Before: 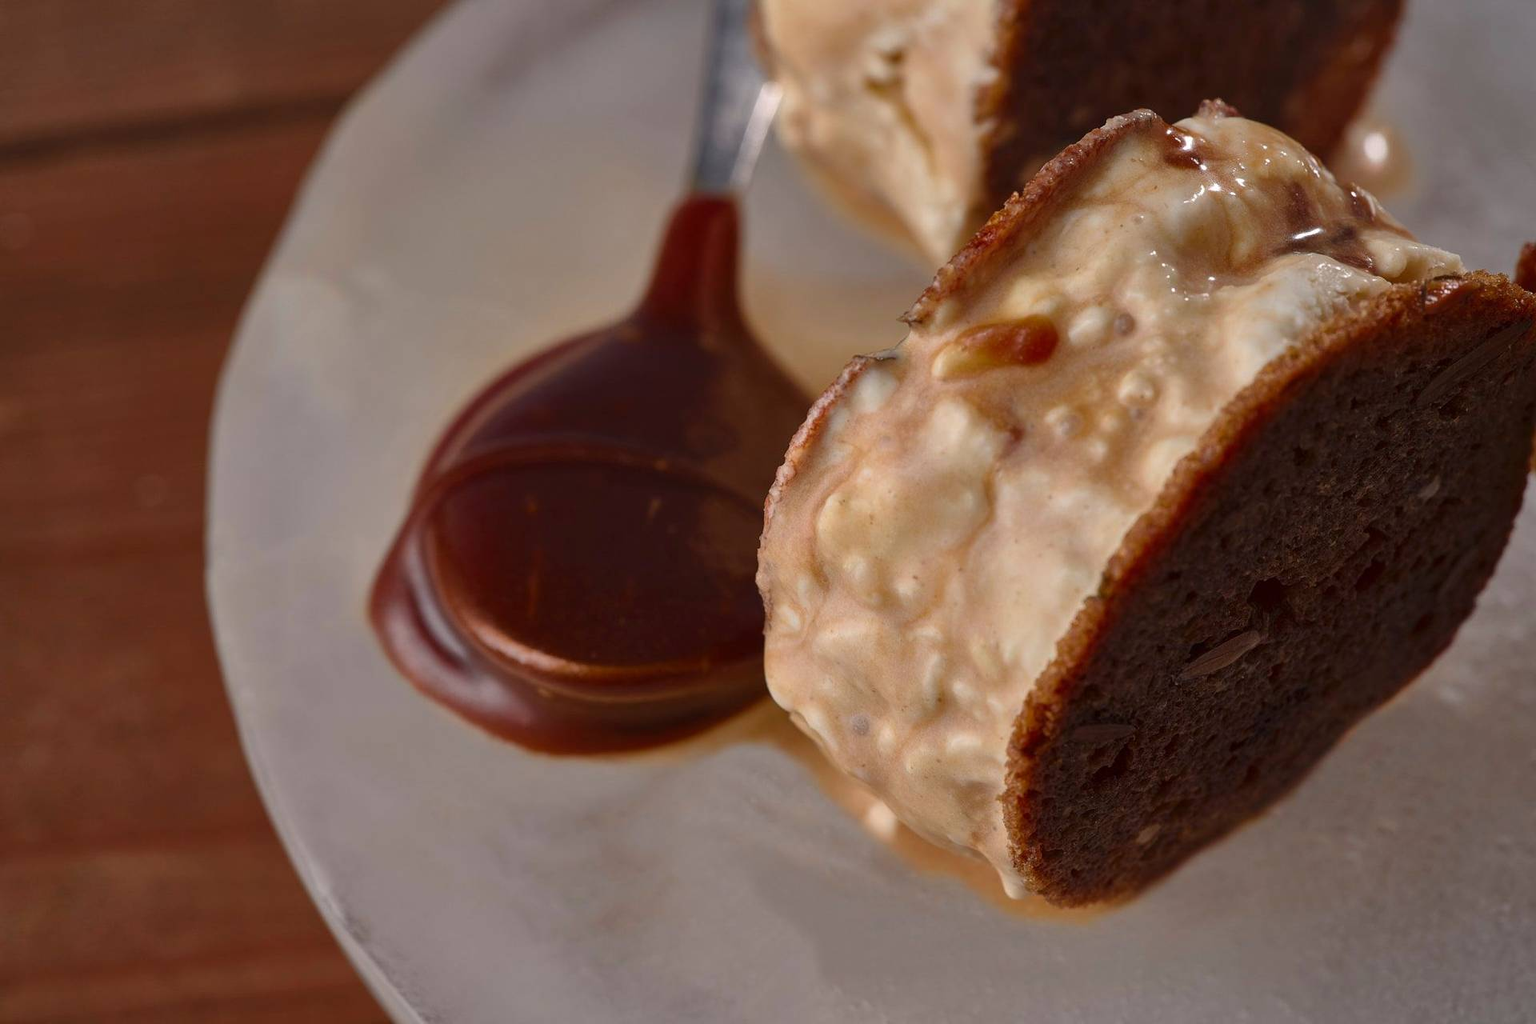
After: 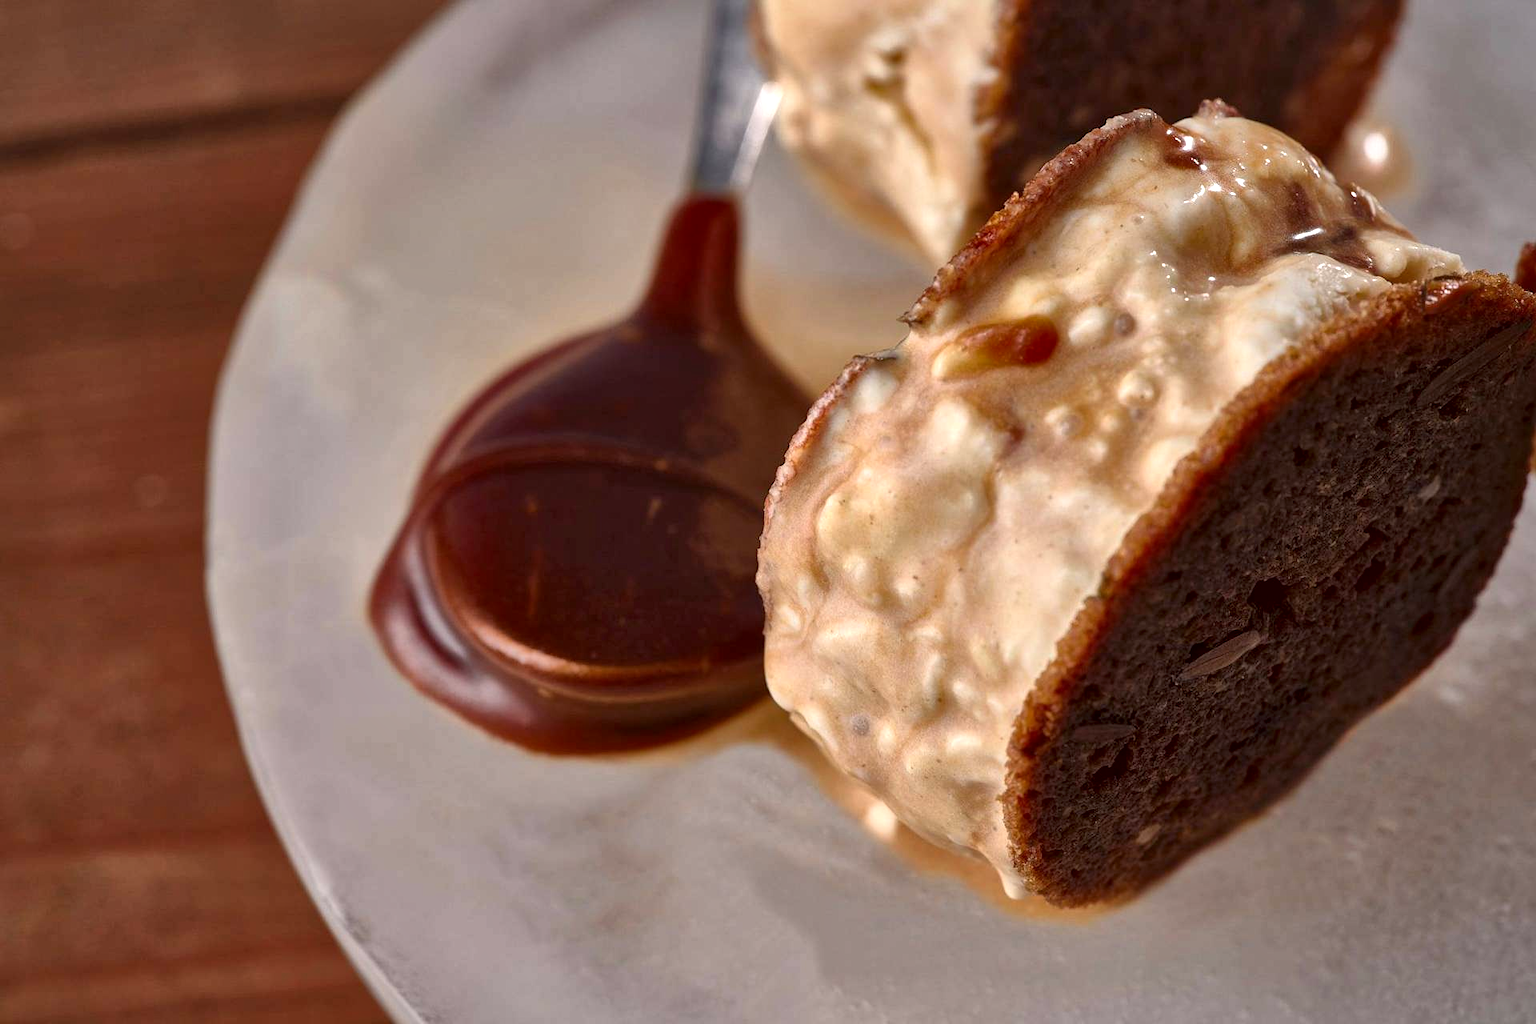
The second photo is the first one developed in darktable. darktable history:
local contrast: mode bilateral grid, contrast 20, coarseness 50, detail 148%, midtone range 0.2
exposure: black level correction 0.001, exposure 0.5 EV, compensate exposure bias true, compensate highlight preservation false
